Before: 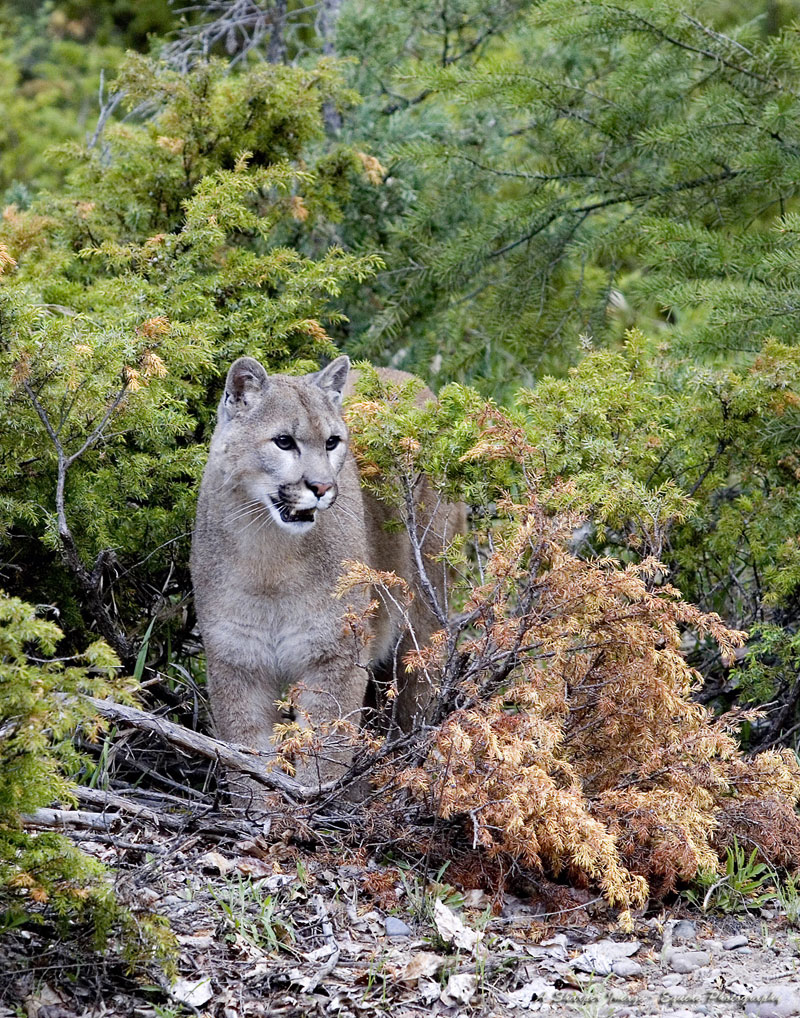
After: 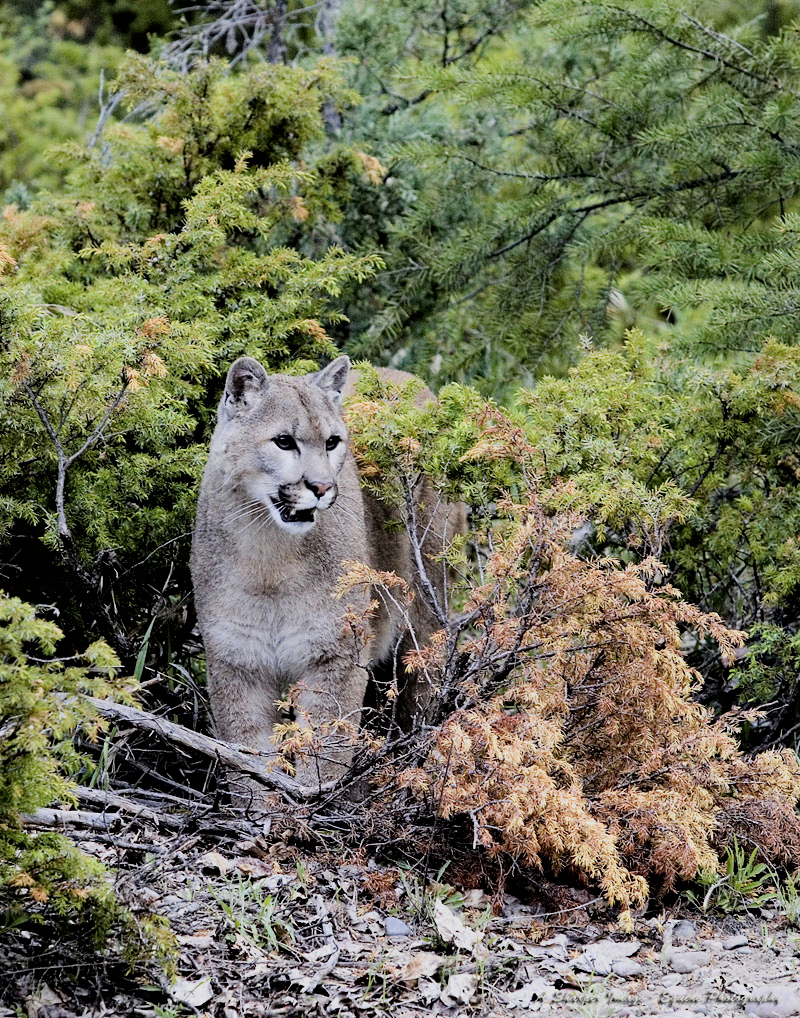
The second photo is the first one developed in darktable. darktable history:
filmic rgb: black relative exposure -5.11 EV, white relative exposure 3.98 EV, threshold 3.06 EV, hardness 2.9, contrast 1.298, color science v6 (2022), enable highlight reconstruction true
contrast brightness saturation: saturation -0.06
